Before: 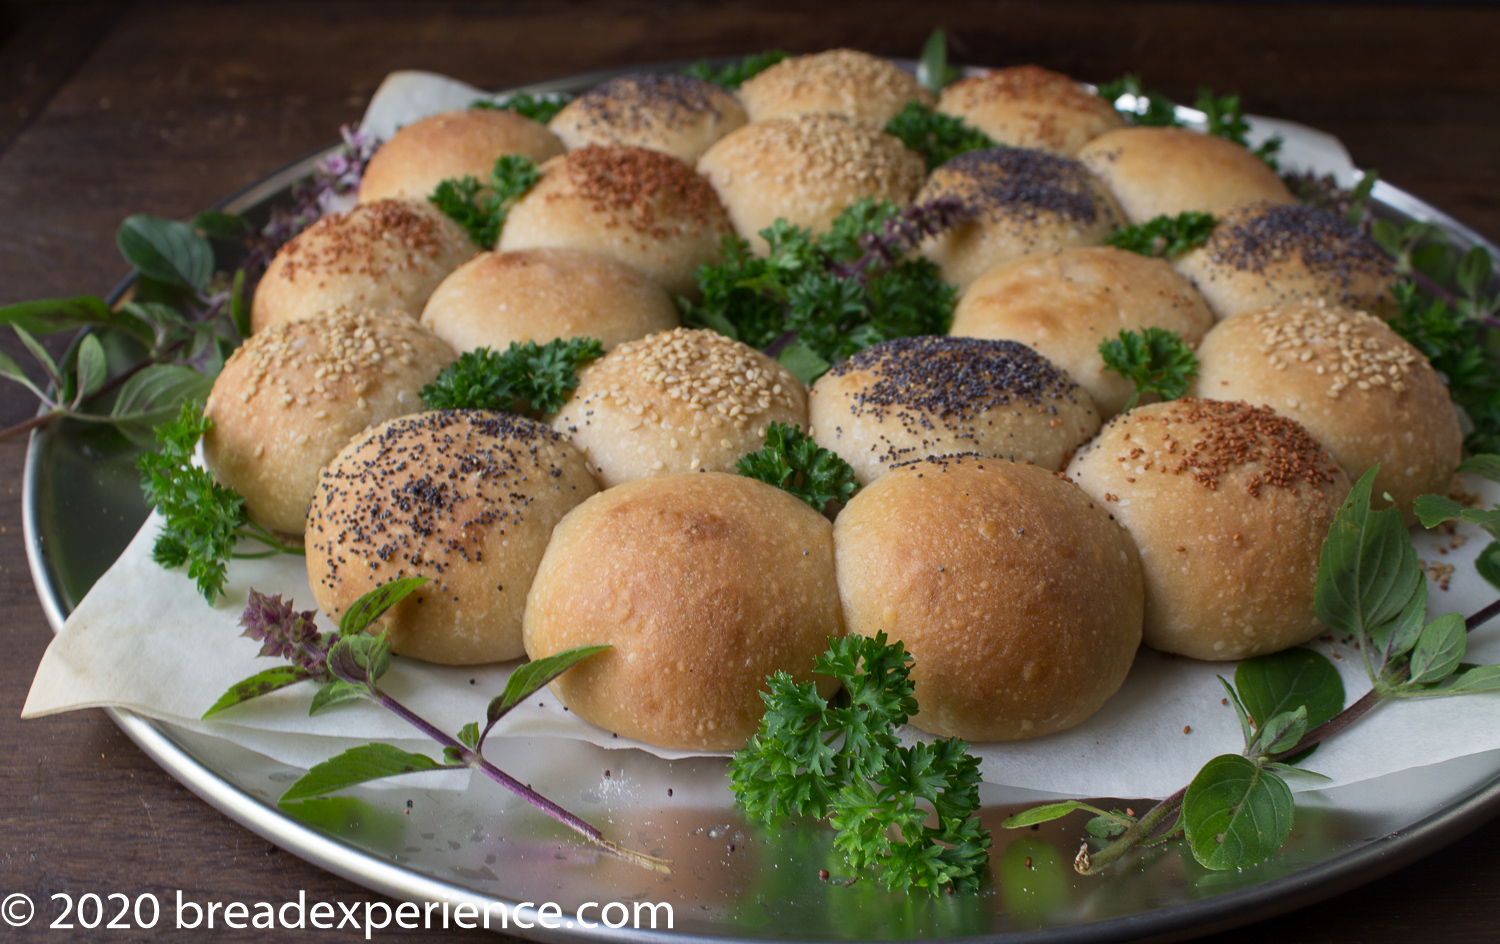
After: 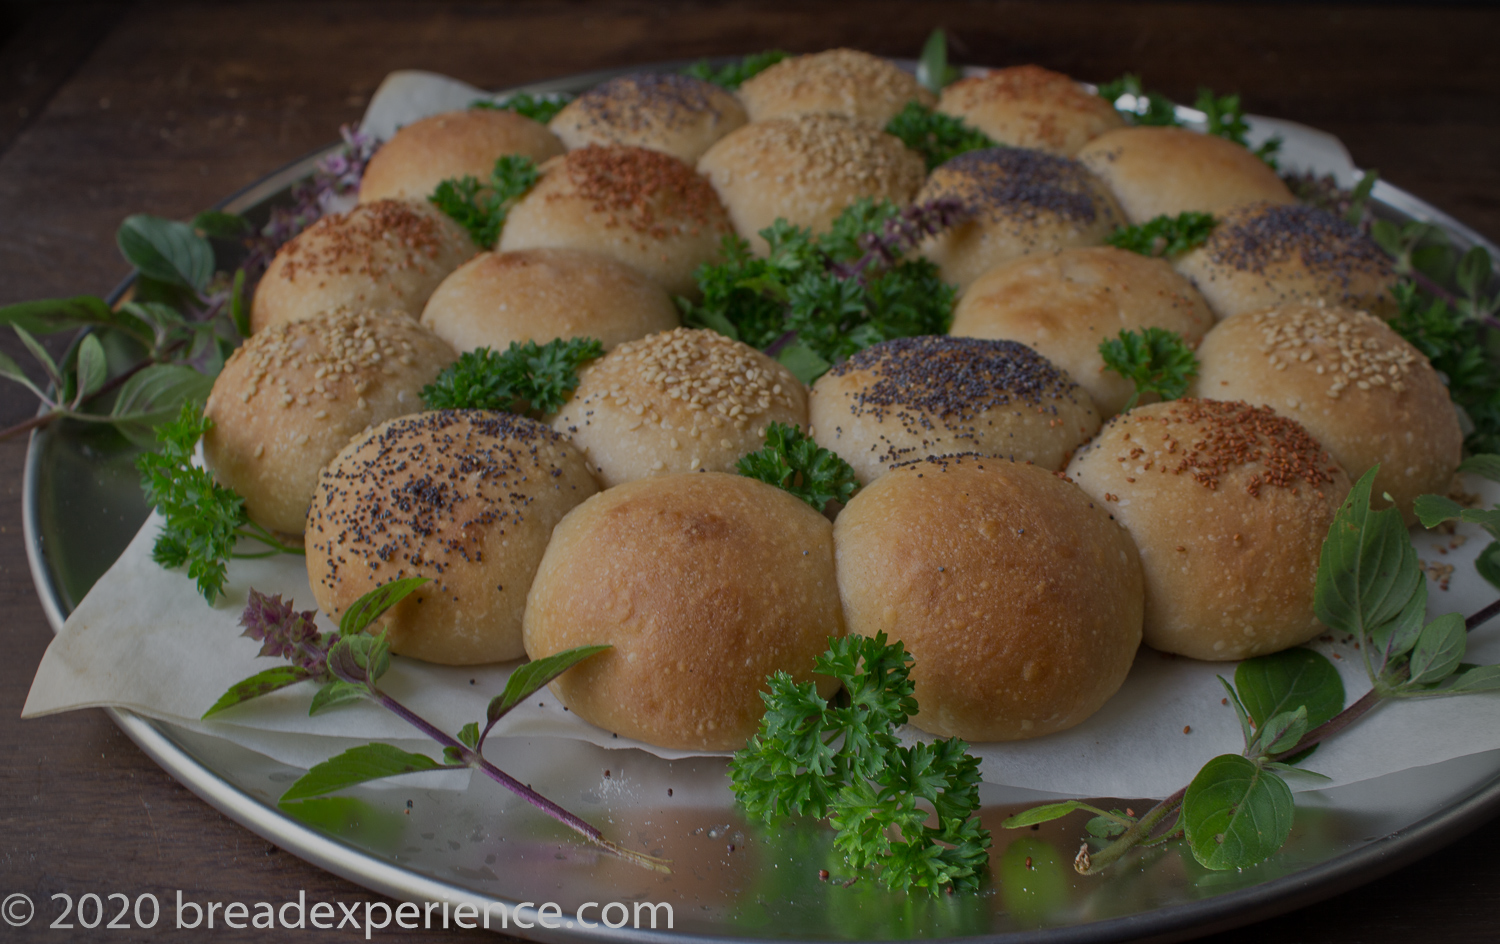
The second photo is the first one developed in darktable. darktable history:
vignetting: on, module defaults
tone equalizer: -8 EV -0.01 EV, -7 EV 0.006 EV, -6 EV -0.008 EV, -5 EV 0.005 EV, -4 EV -0.038 EV, -3 EV -0.241 EV, -2 EV -0.678 EV, -1 EV -1 EV, +0 EV -0.985 EV
levels: levels [0, 0.499, 1]
